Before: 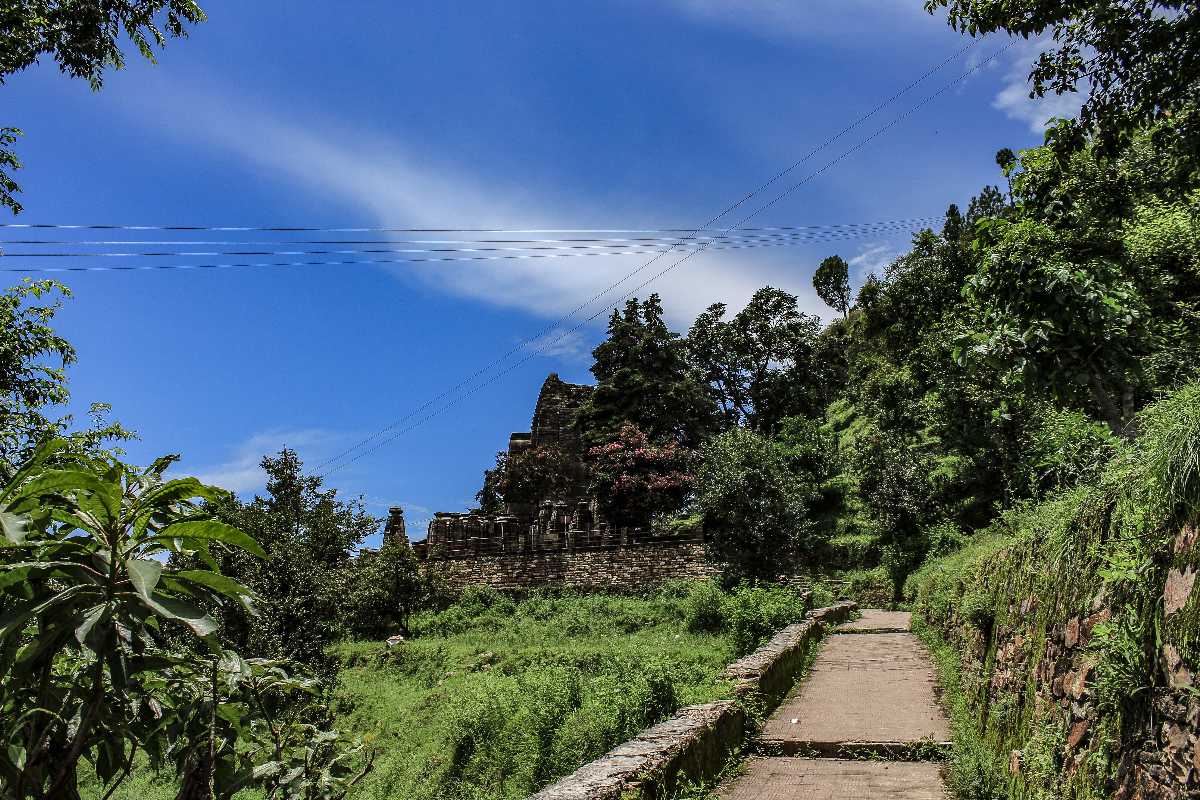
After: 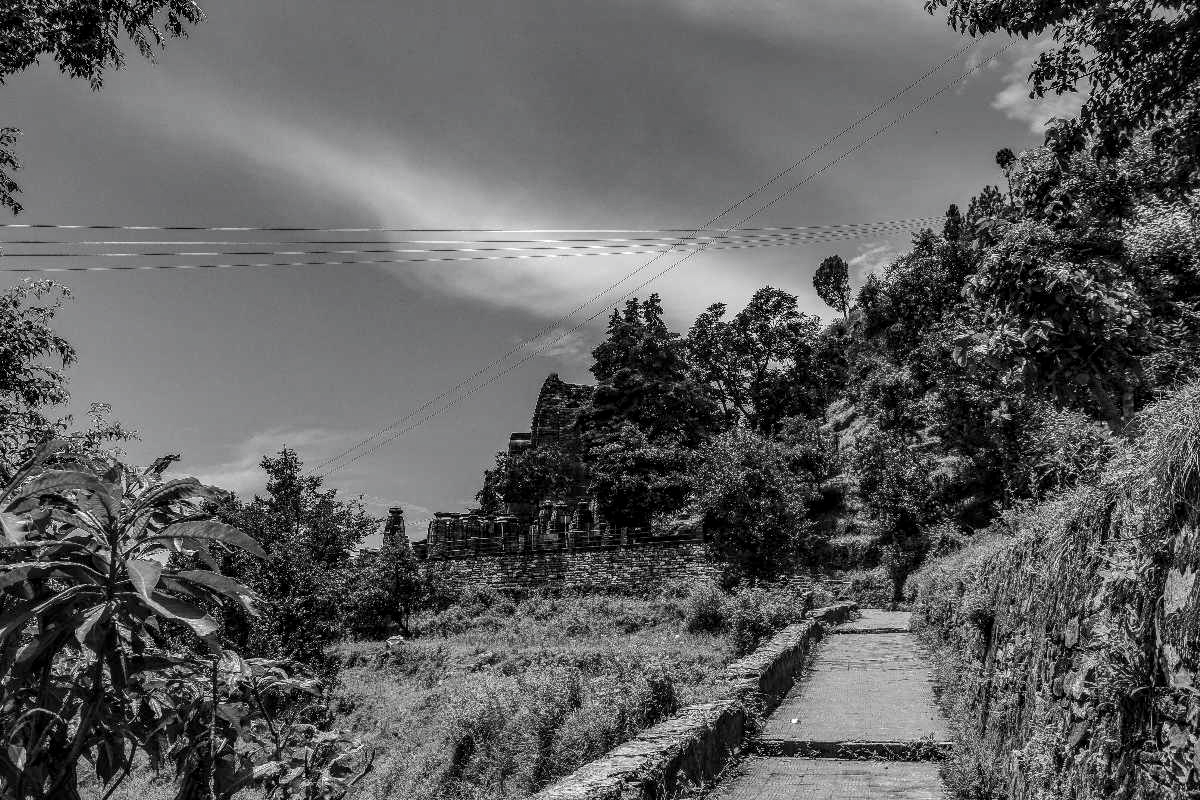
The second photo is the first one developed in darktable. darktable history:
local contrast: on, module defaults
contrast brightness saturation: saturation -0.986
